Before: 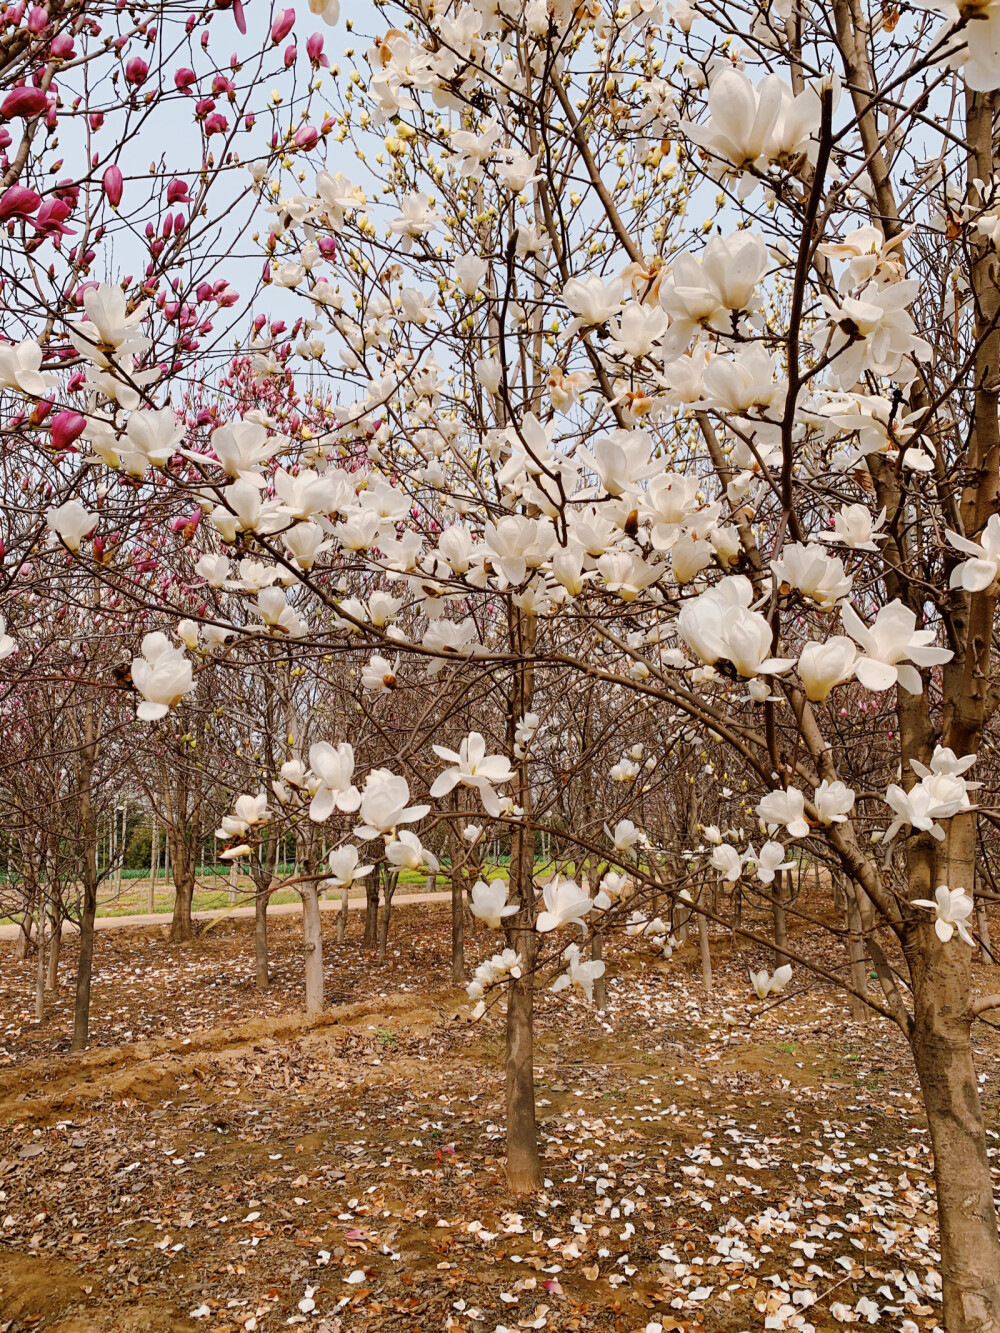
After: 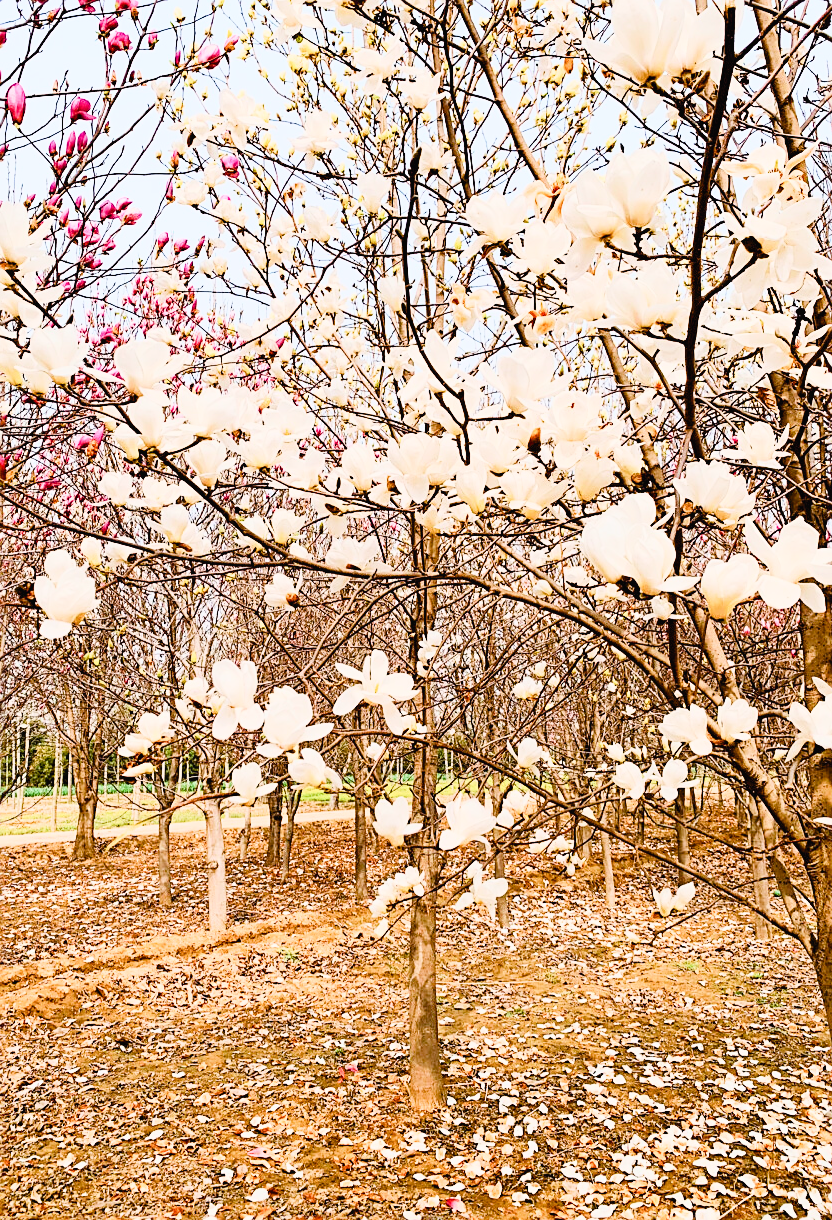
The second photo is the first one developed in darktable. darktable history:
crop: left 9.79%, top 6.209%, right 6.924%, bottom 2.26%
sharpen: on, module defaults
color balance rgb: shadows lift › hue 85.35°, perceptual saturation grading › global saturation 20%, perceptual saturation grading › highlights -49.069%, perceptual saturation grading › shadows 25.797%, global vibrance 20%
exposure: exposure 0.745 EV, compensate exposure bias true, compensate highlight preservation false
tone curve: curves: ch0 [(0, 0.013) (0.198, 0.175) (0.512, 0.582) (0.625, 0.754) (0.81, 0.934) (1, 1)], color space Lab, independent channels, preserve colors none
filmic rgb: black relative exposure -7.65 EV, white relative exposure 4.56 EV, hardness 3.61
contrast brightness saturation: brightness 0.088, saturation 0.193
